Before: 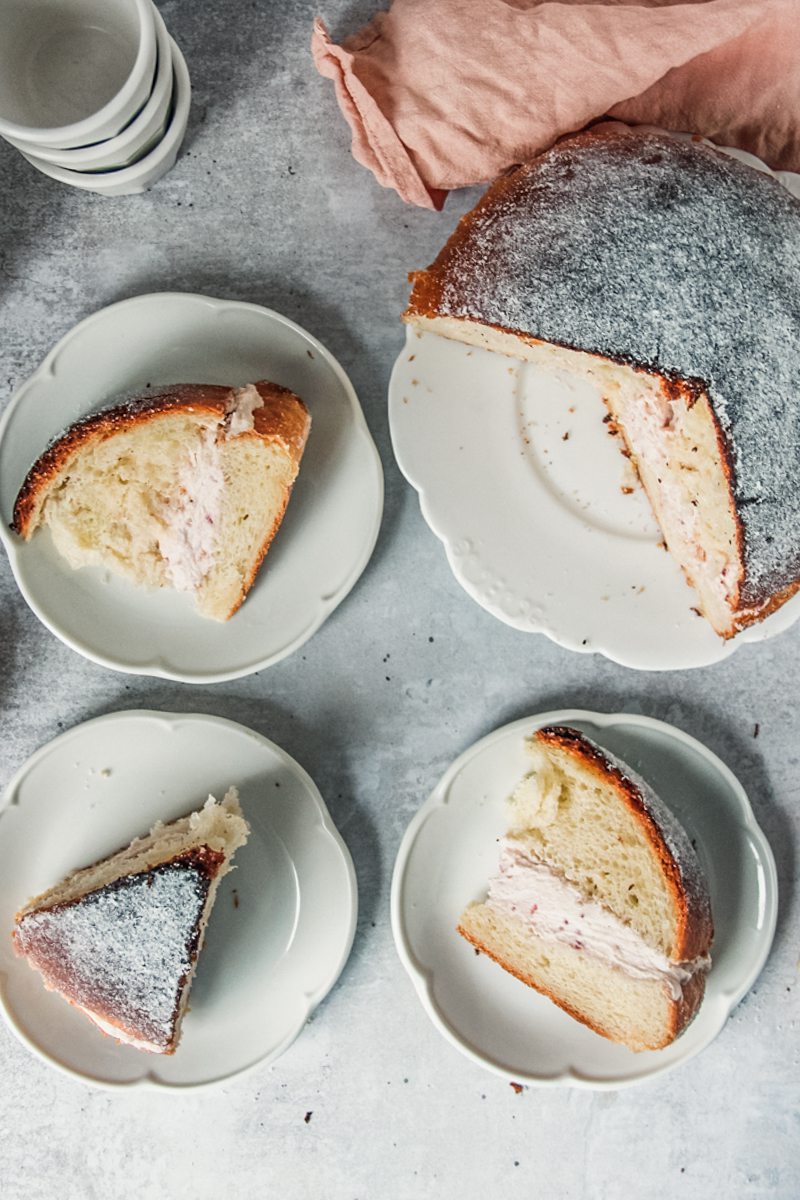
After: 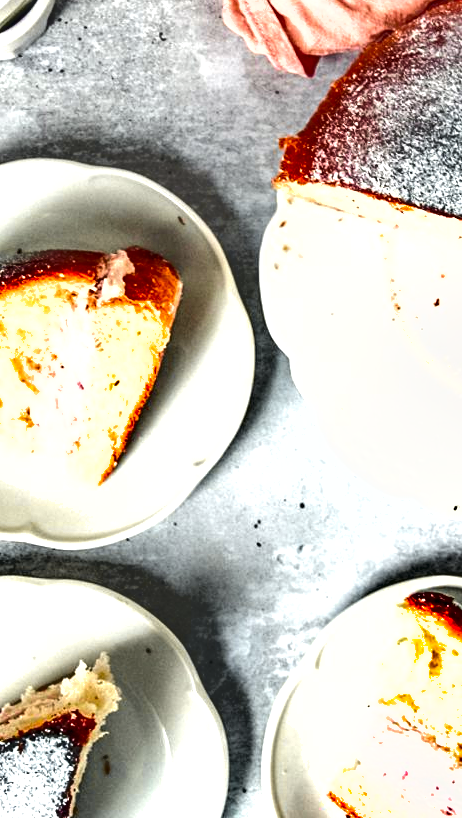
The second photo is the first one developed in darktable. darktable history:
crop: left 16.202%, top 11.208%, right 26.045%, bottom 20.557%
color balance rgb: linear chroma grading › global chroma 10%, perceptual saturation grading › global saturation 5%, perceptual brilliance grading › global brilliance 4%, global vibrance 7%, saturation formula JzAzBz (2021)
shadows and highlights: shadows 43.71, white point adjustment -1.46, soften with gaussian
local contrast: highlights 100%, shadows 100%, detail 120%, midtone range 0.2
exposure: black level correction 0, exposure 1.2 EV, compensate highlight preservation false
tone curve: curves: ch0 [(0, 0.013) (0.036, 0.035) (0.274, 0.288) (0.504, 0.536) (0.844, 0.84) (1, 0.97)]; ch1 [(0, 0) (0.389, 0.403) (0.462, 0.48) (0.499, 0.5) (0.524, 0.529) (0.567, 0.603) (0.626, 0.651) (0.749, 0.781) (1, 1)]; ch2 [(0, 0) (0.464, 0.478) (0.5, 0.501) (0.533, 0.539) (0.599, 0.6) (0.704, 0.732) (1, 1)], color space Lab, independent channels, preserve colors none
